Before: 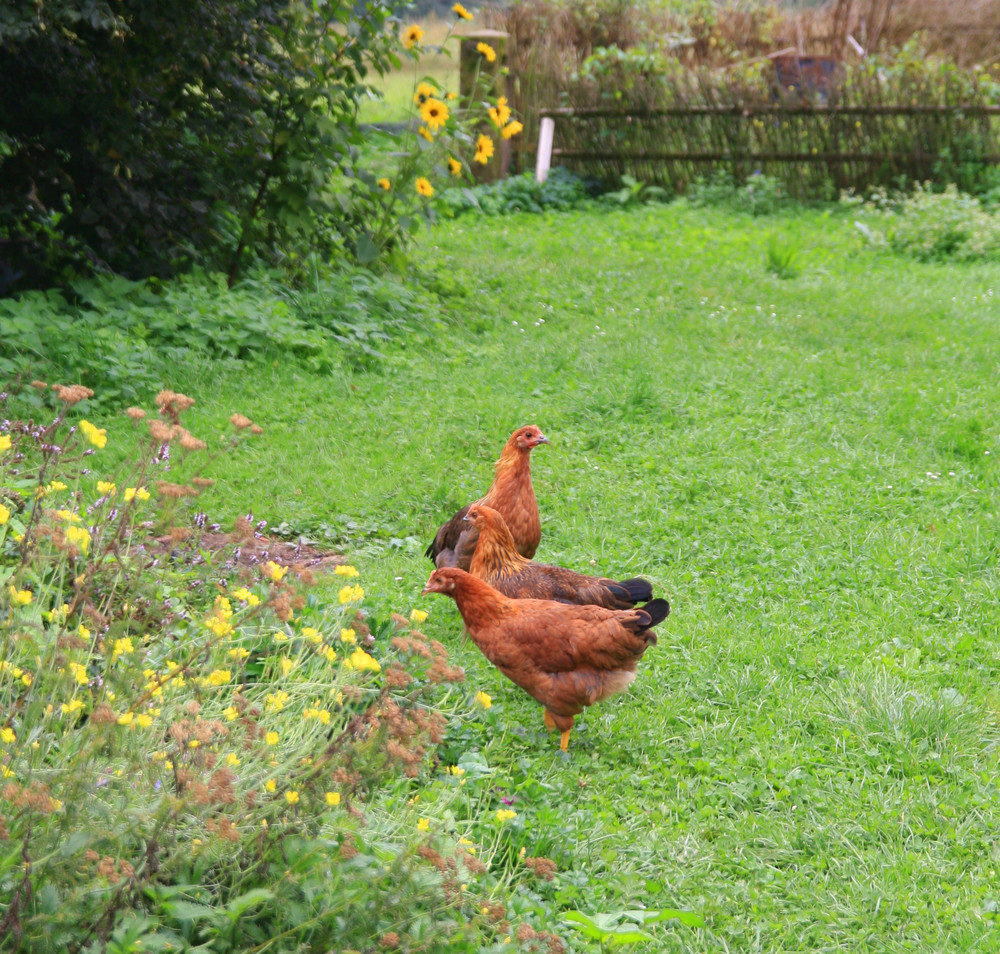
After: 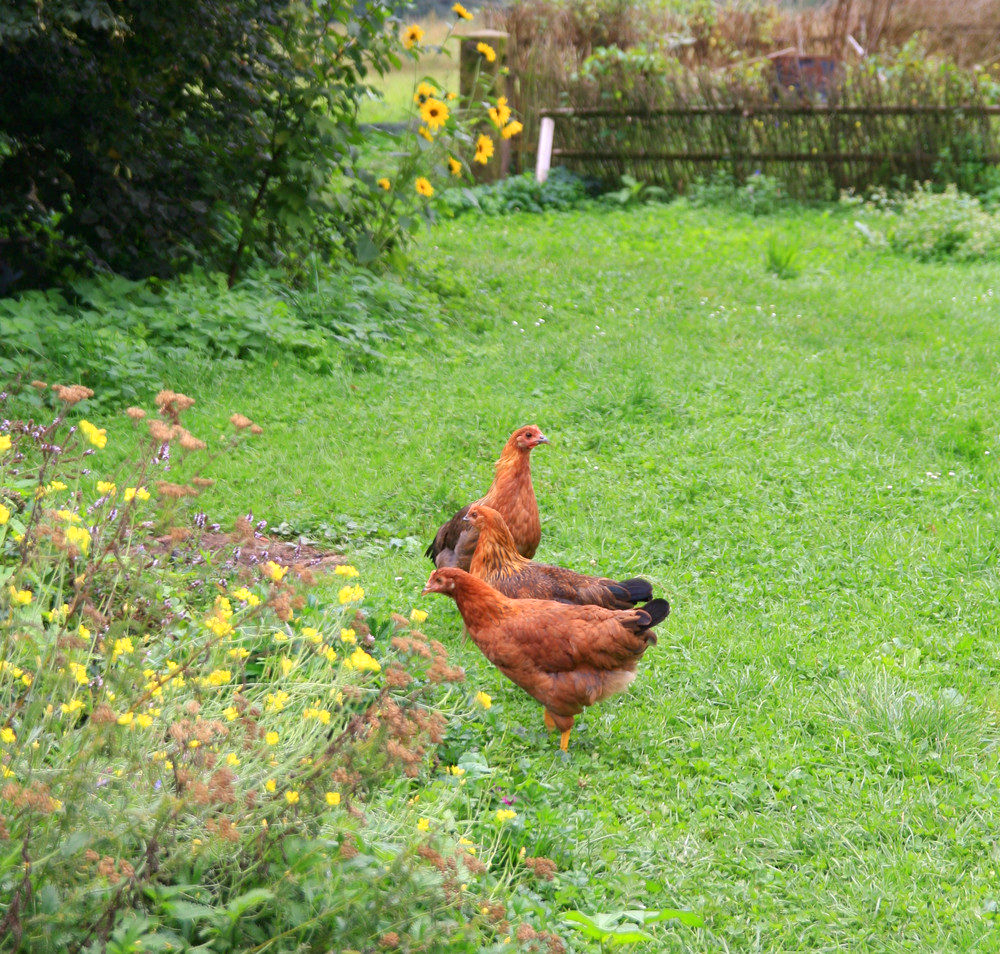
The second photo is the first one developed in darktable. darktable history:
exposure: black level correction 0.002, exposure 0.15 EV, compensate highlight preservation false
